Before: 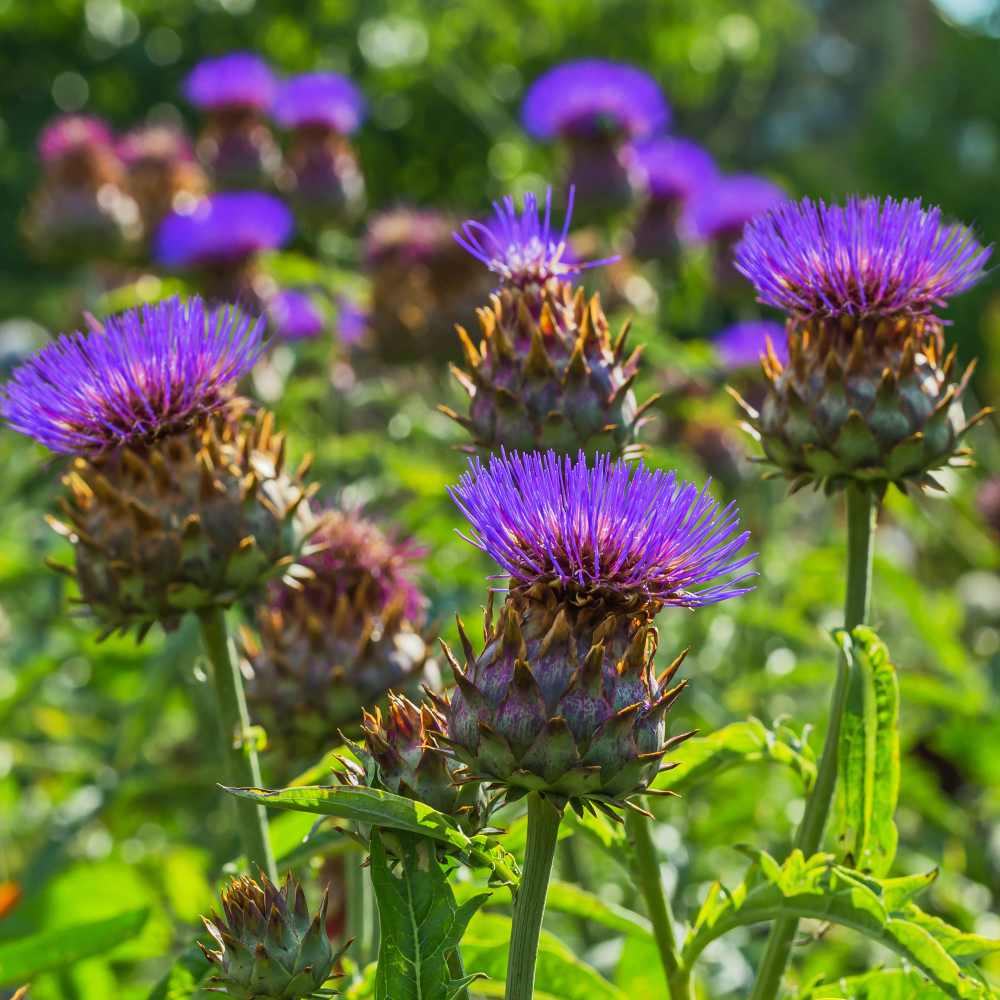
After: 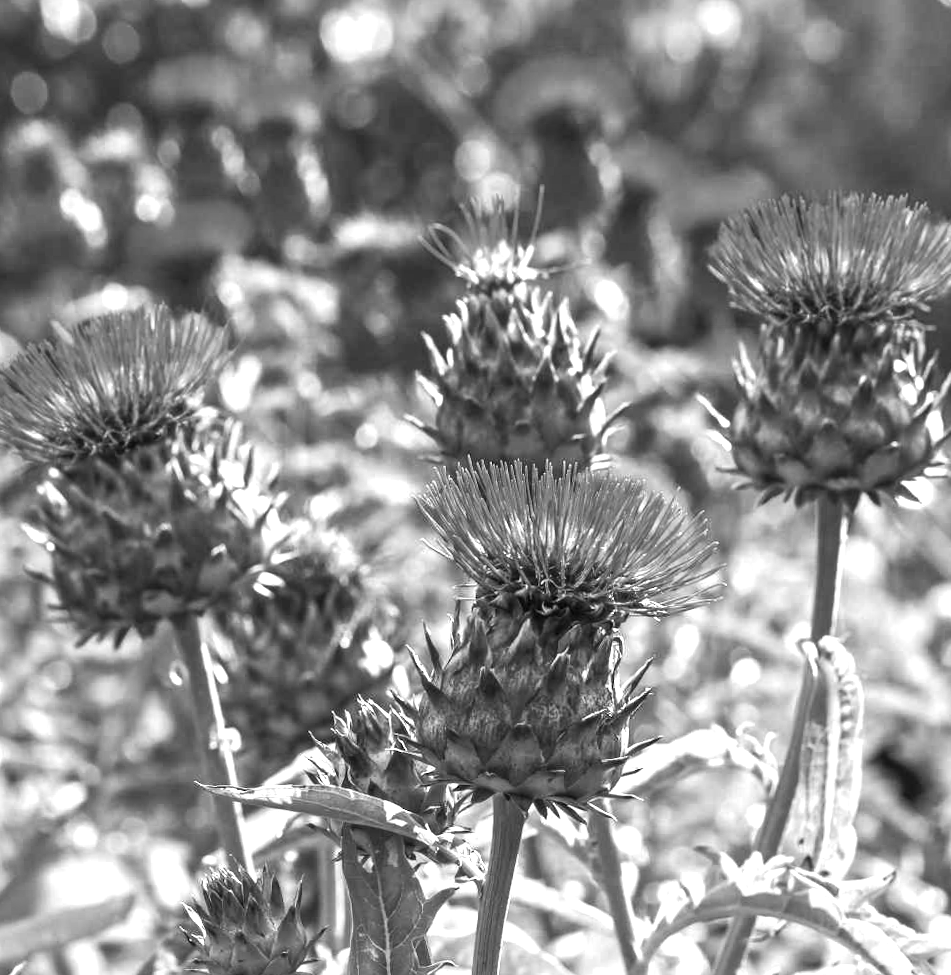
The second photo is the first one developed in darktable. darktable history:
monochrome: on, module defaults
color balance rgb: linear chroma grading › shadows -10%, linear chroma grading › global chroma 20%, perceptual saturation grading › global saturation 15%, perceptual brilliance grading › global brilliance 30%, perceptual brilliance grading › highlights 12%, perceptual brilliance grading › mid-tones 24%, global vibrance 20%
rotate and perspective: rotation 0.074°, lens shift (vertical) 0.096, lens shift (horizontal) -0.041, crop left 0.043, crop right 0.952, crop top 0.024, crop bottom 0.979
